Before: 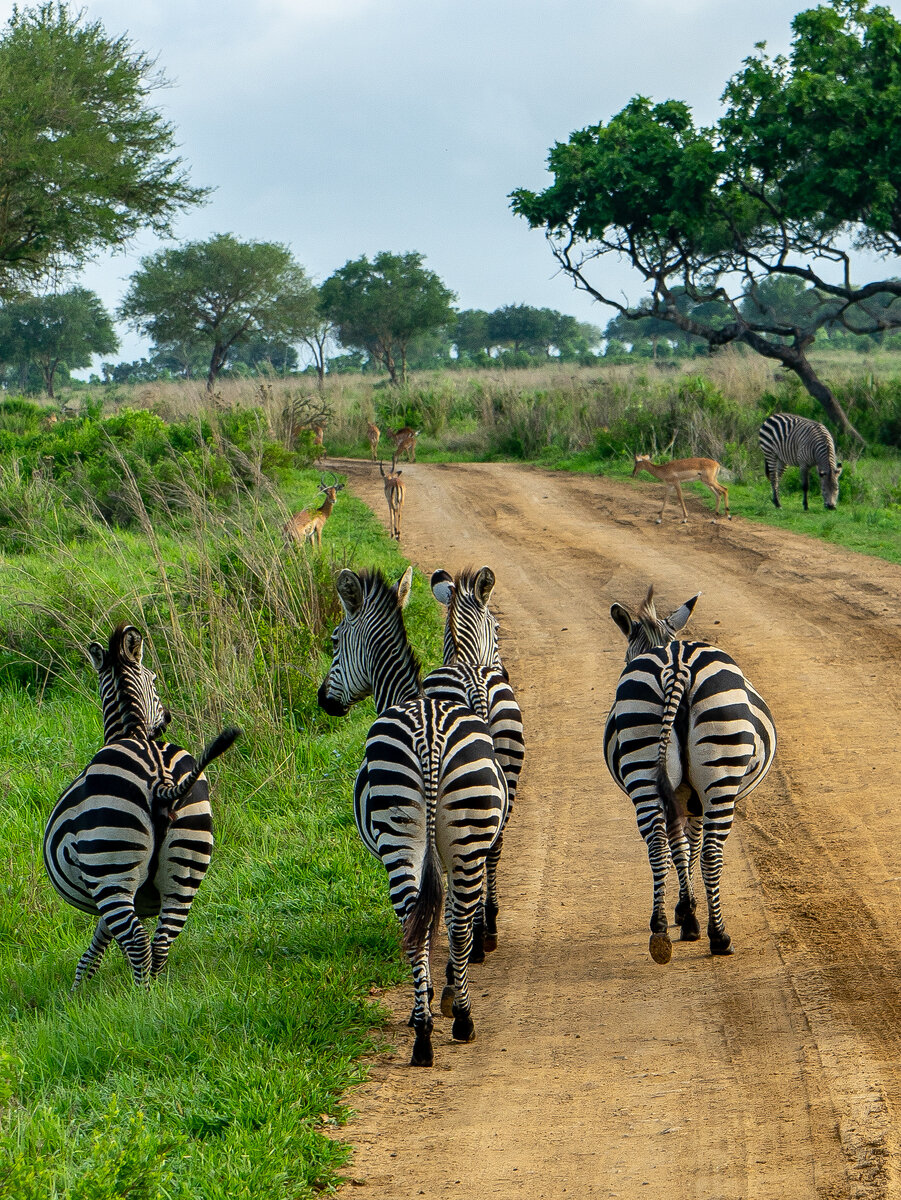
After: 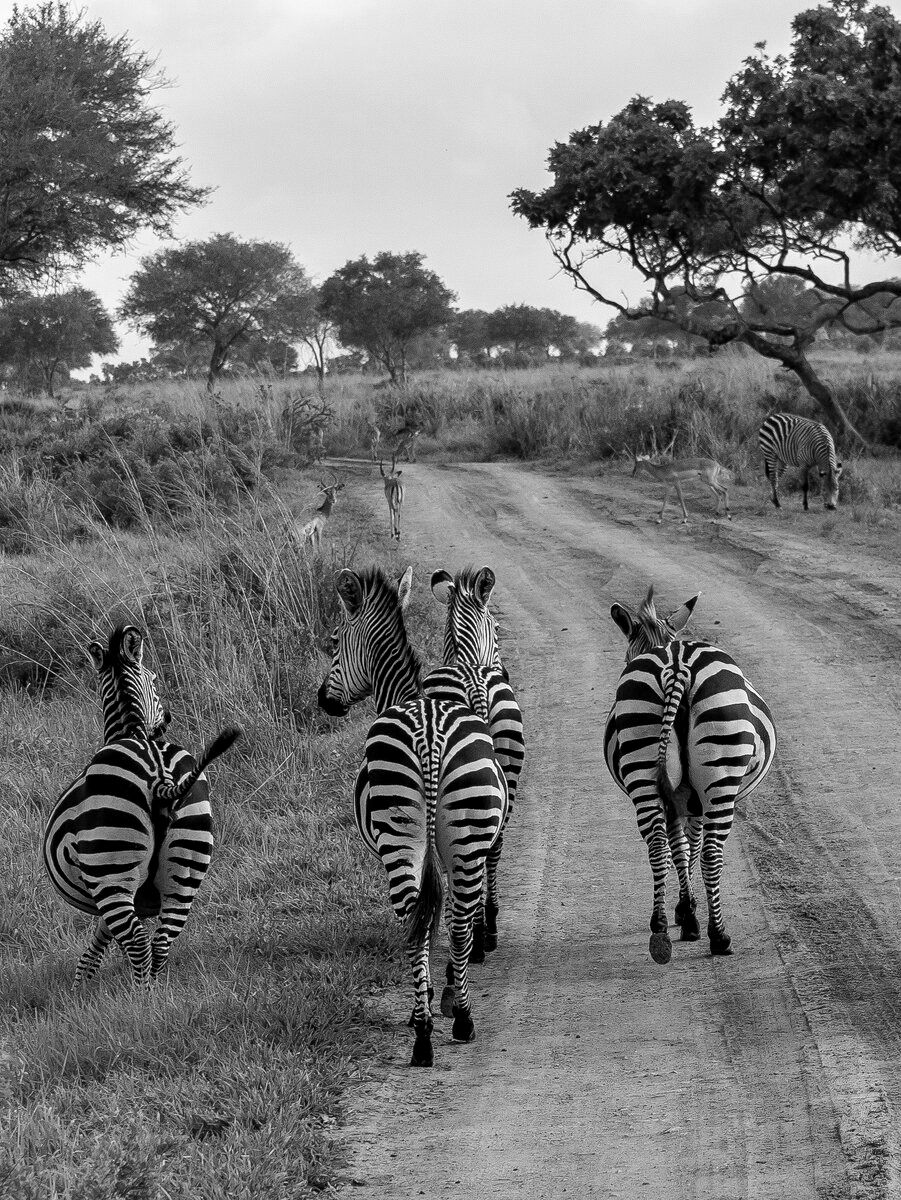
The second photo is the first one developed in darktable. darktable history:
color calibration: output gray [0.18, 0.41, 0.41, 0], x 0.339, y 0.354, temperature 5189.7 K
levels: black 0.084%, levels [0.016, 0.484, 0.953]
